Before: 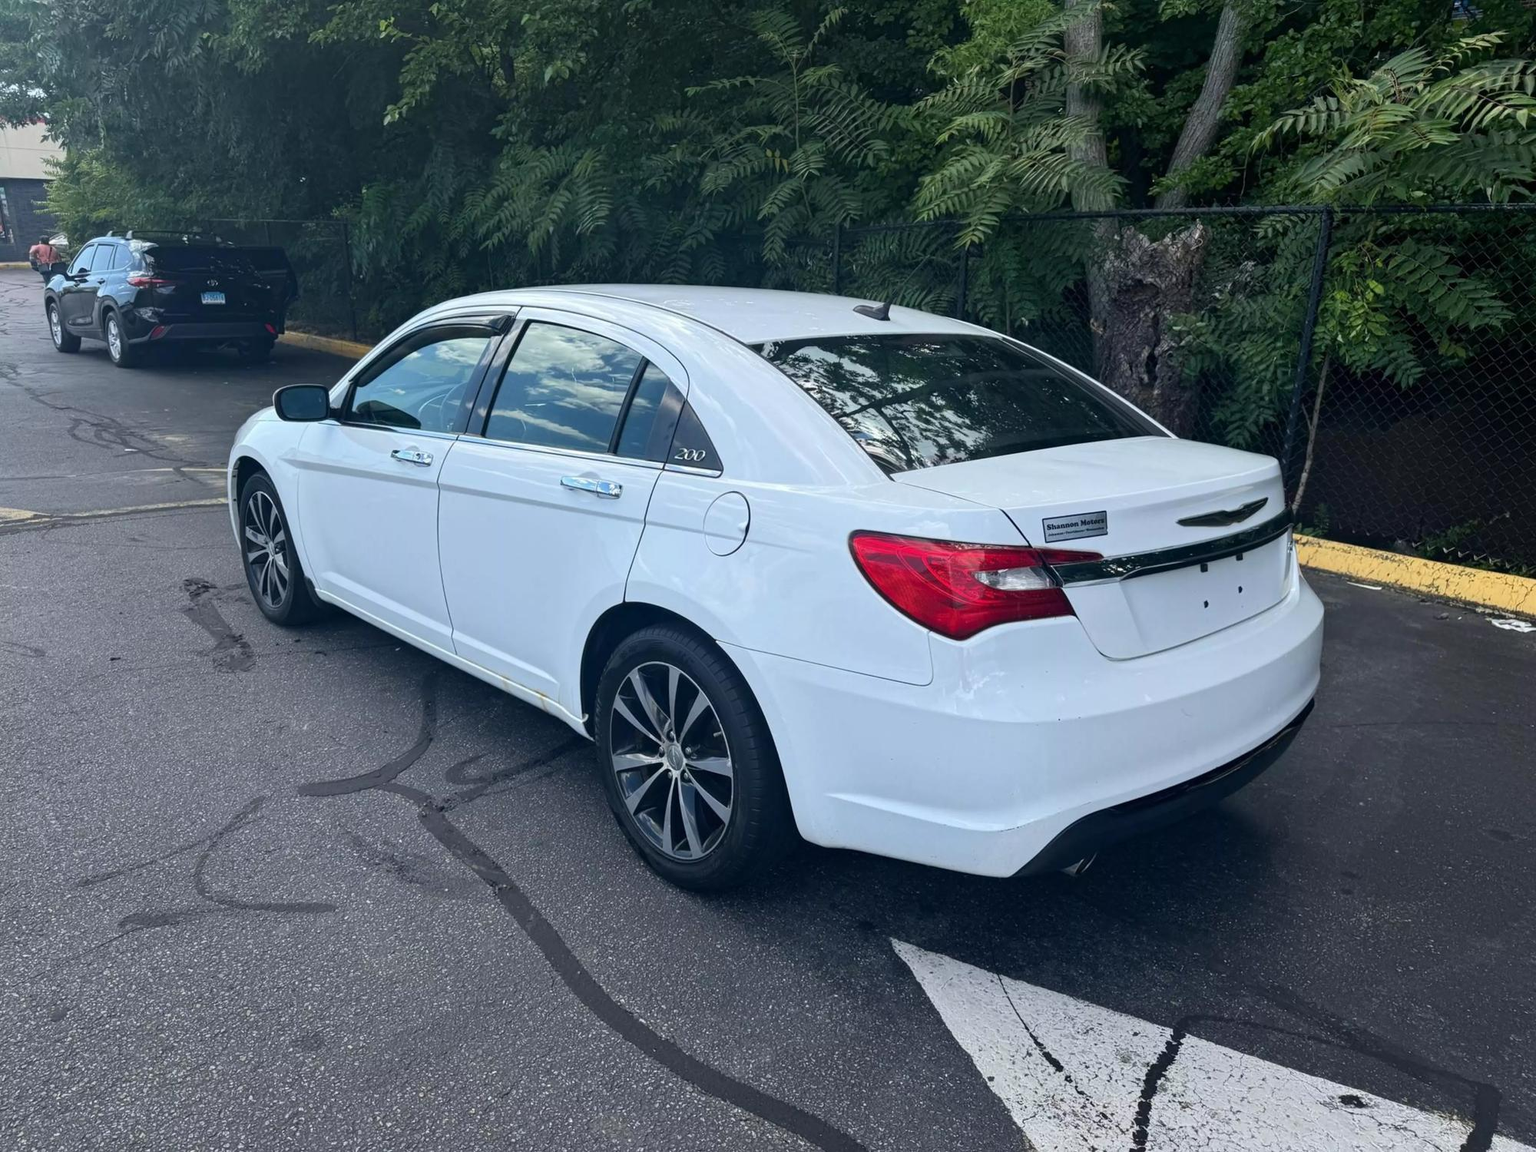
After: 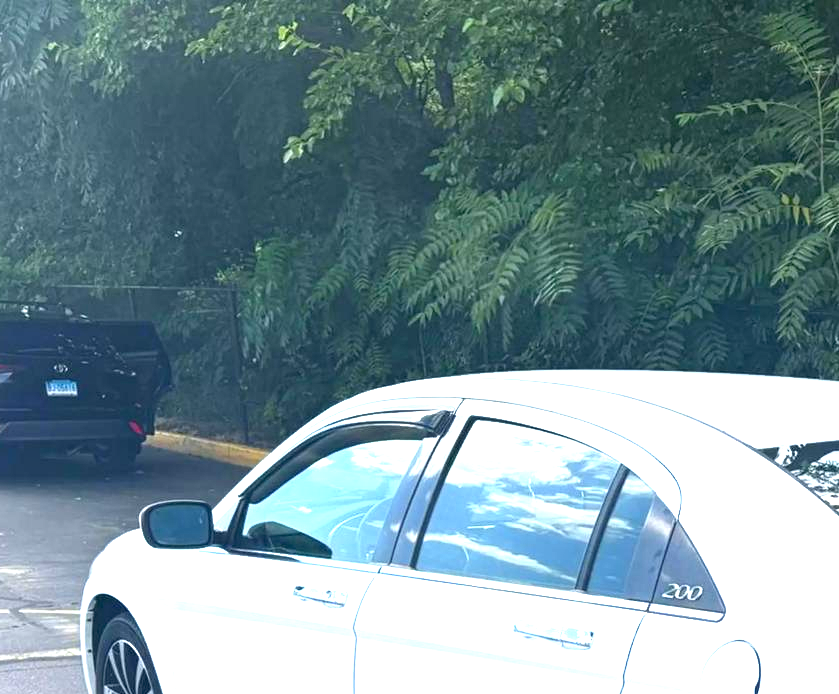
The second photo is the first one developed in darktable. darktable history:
exposure: black level correction 0.001, exposure 1.719 EV, compensate exposure bias true, compensate highlight preservation false
contrast equalizer: y [[0.439, 0.44, 0.442, 0.457, 0.493, 0.498], [0.5 ×6], [0.5 ×6], [0 ×6], [0 ×6]]
crop and rotate: left 10.817%, top 0.062%, right 47.194%, bottom 53.626%
